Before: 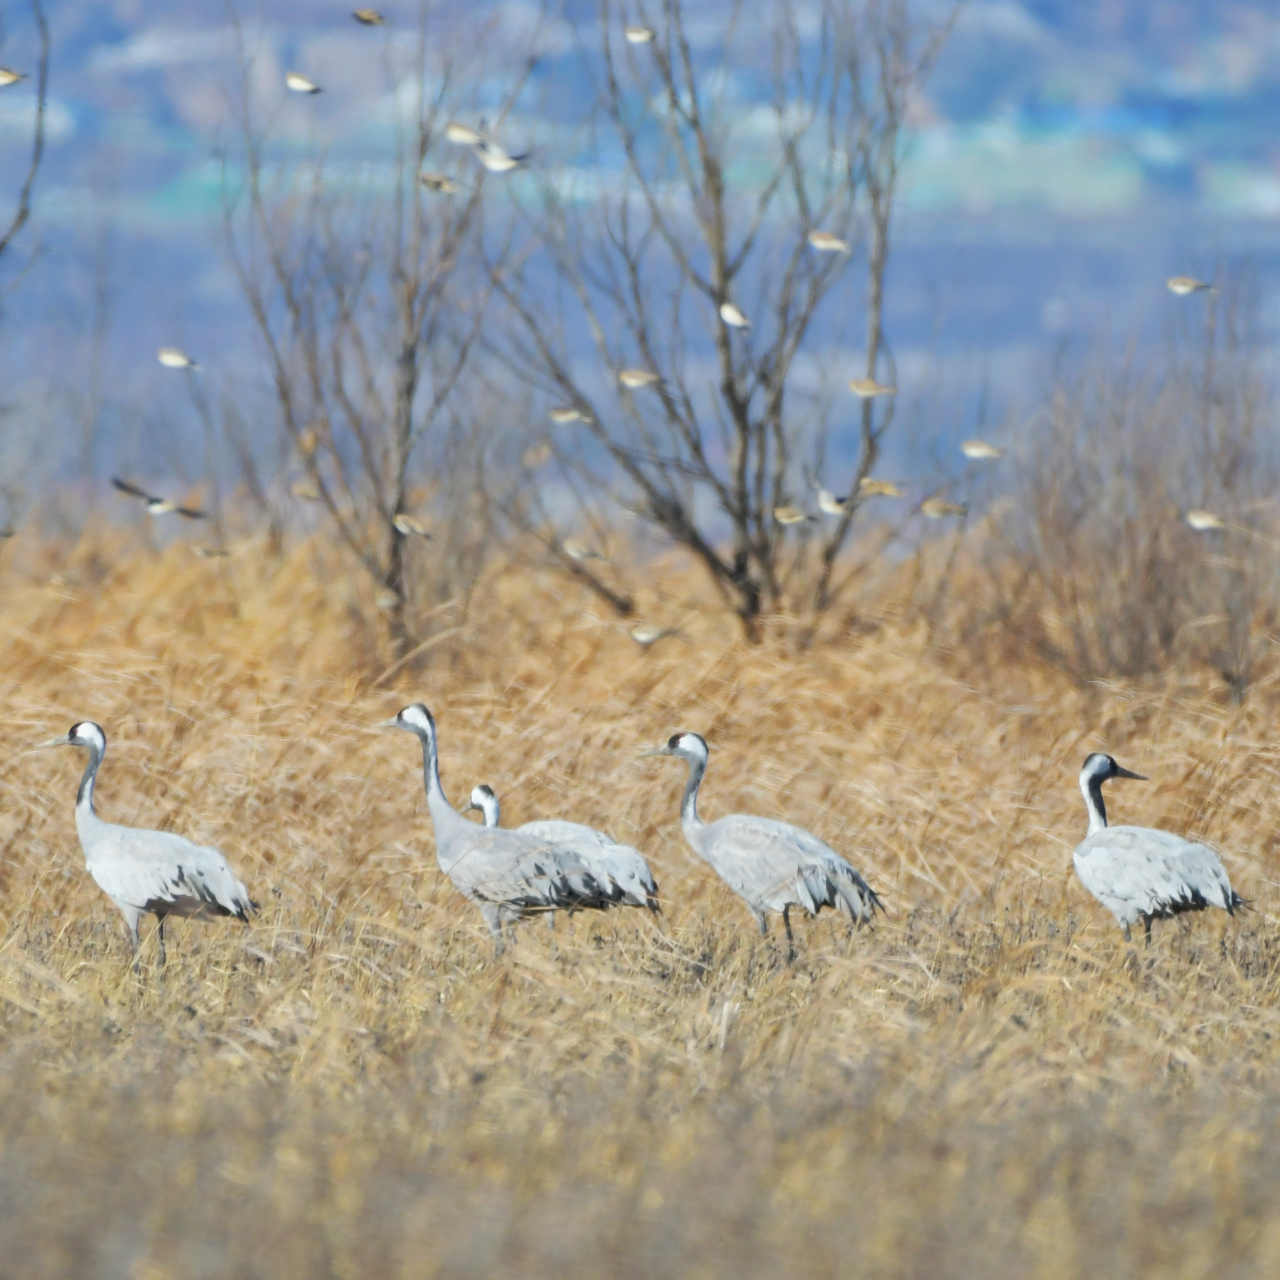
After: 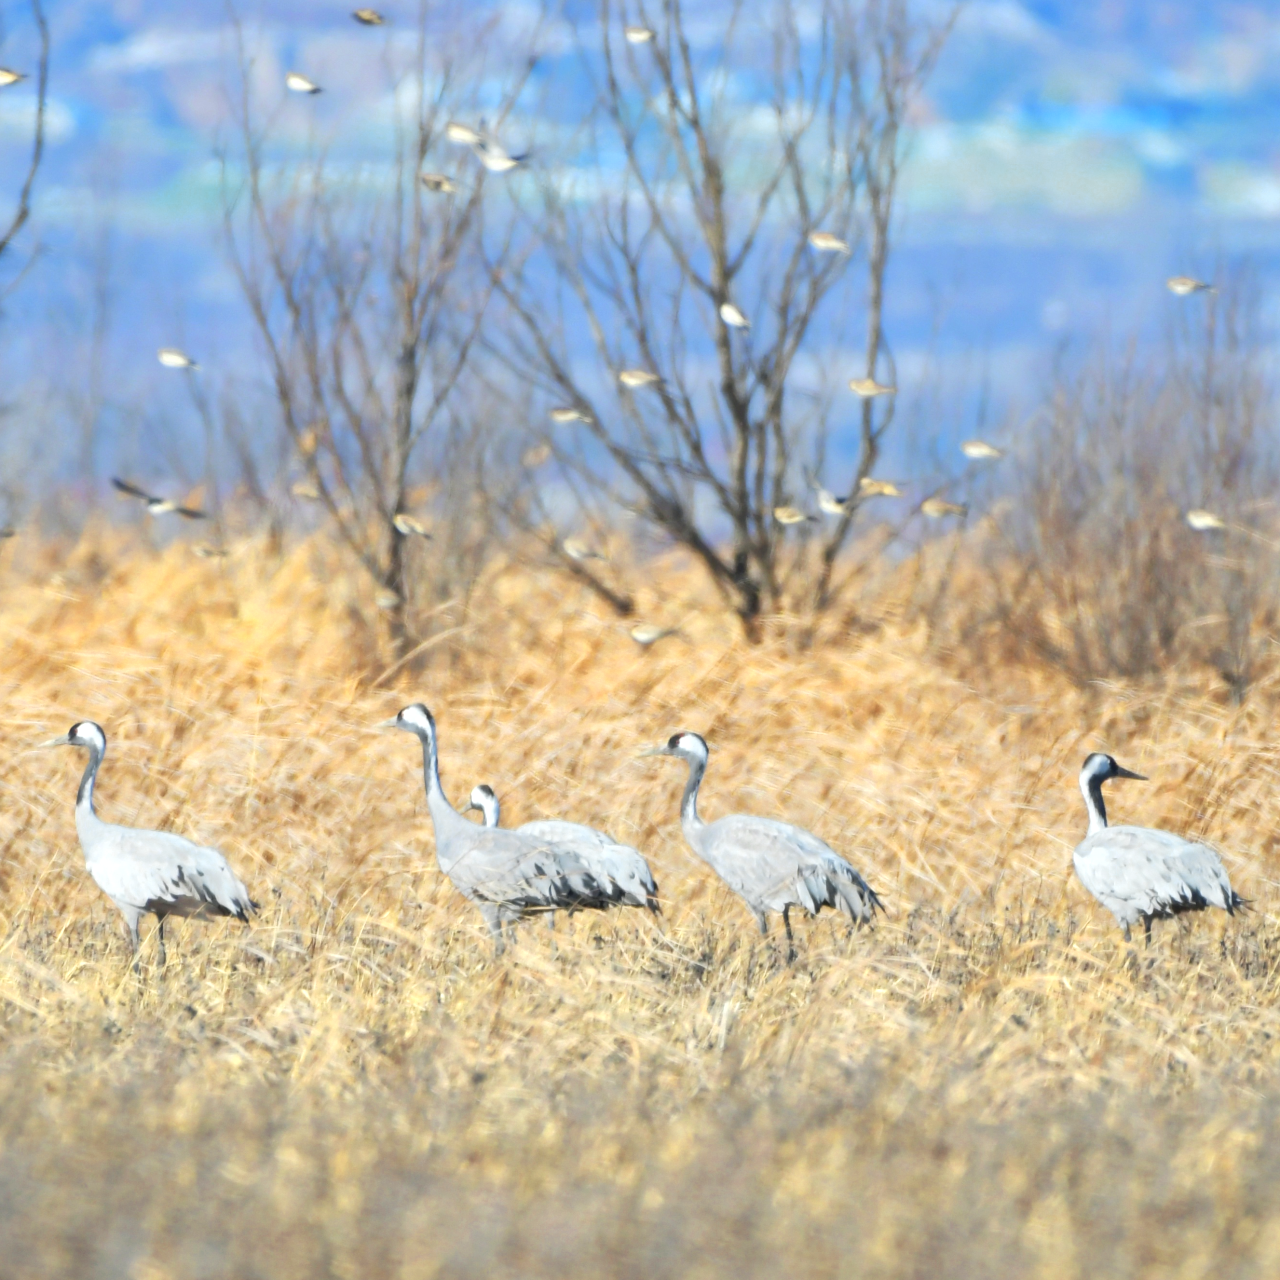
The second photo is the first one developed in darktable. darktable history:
tone equalizer: smoothing diameter 24.87%, edges refinement/feathering 6.55, preserve details guided filter
exposure: exposure 0.298 EV, compensate exposure bias true, compensate highlight preservation false
color zones: curves: ch0 [(0.004, 0.305) (0.261, 0.623) (0.389, 0.399) (0.708, 0.571) (0.947, 0.34)]; ch1 [(0.025, 0.645) (0.229, 0.584) (0.326, 0.551) (0.484, 0.262) (0.757, 0.643)]
